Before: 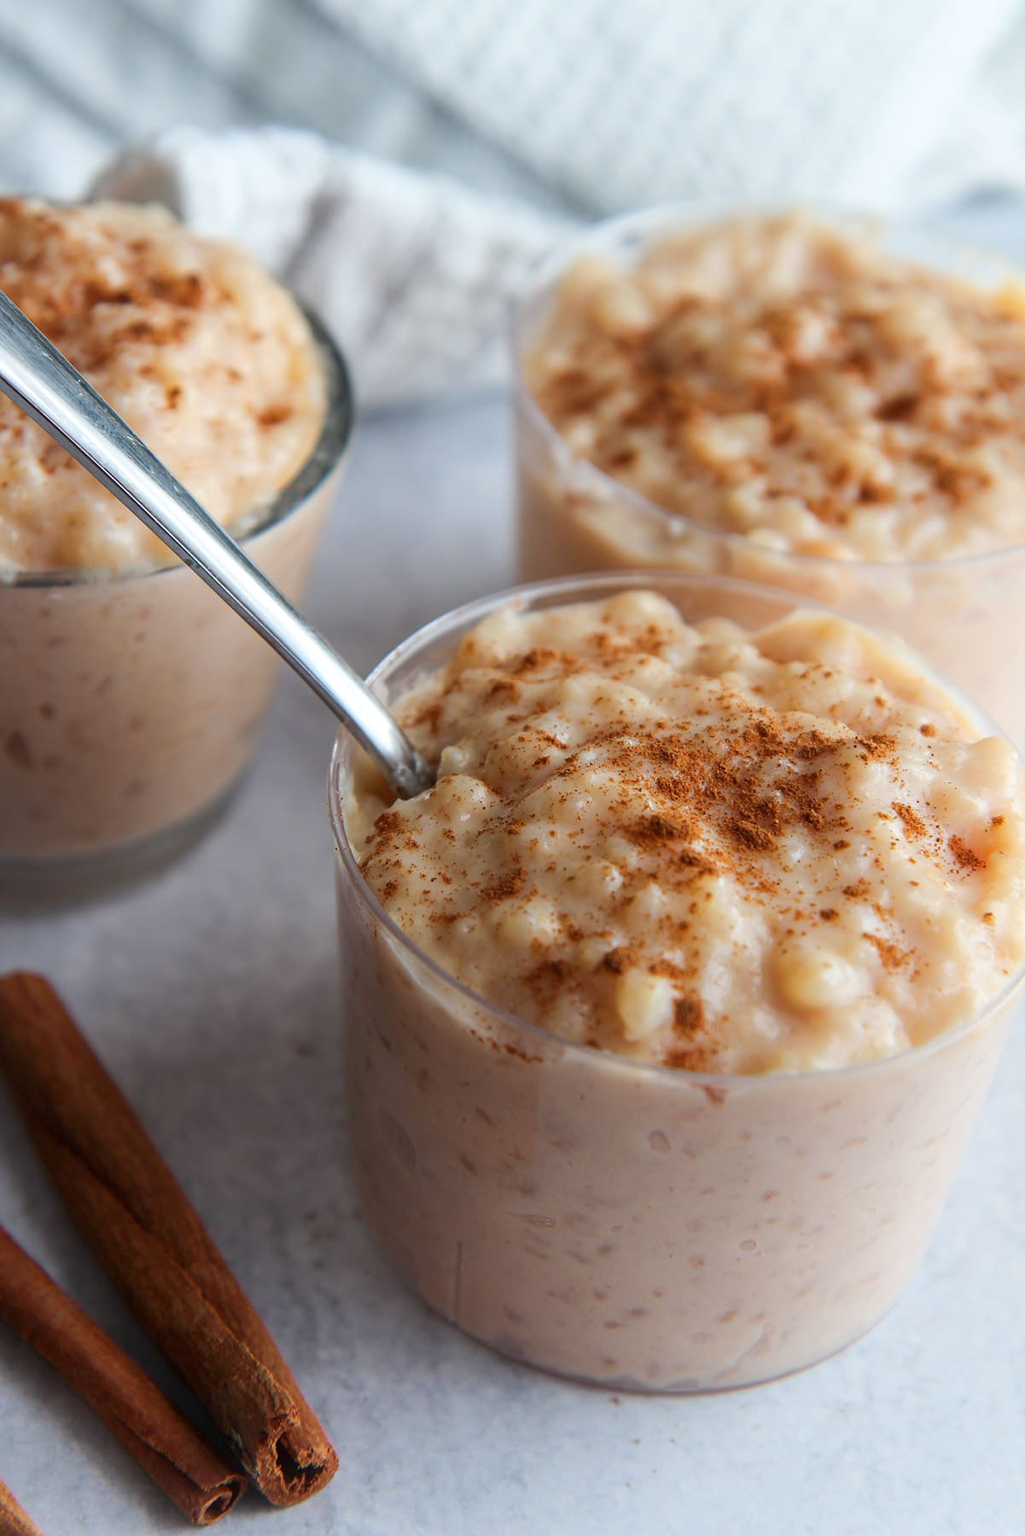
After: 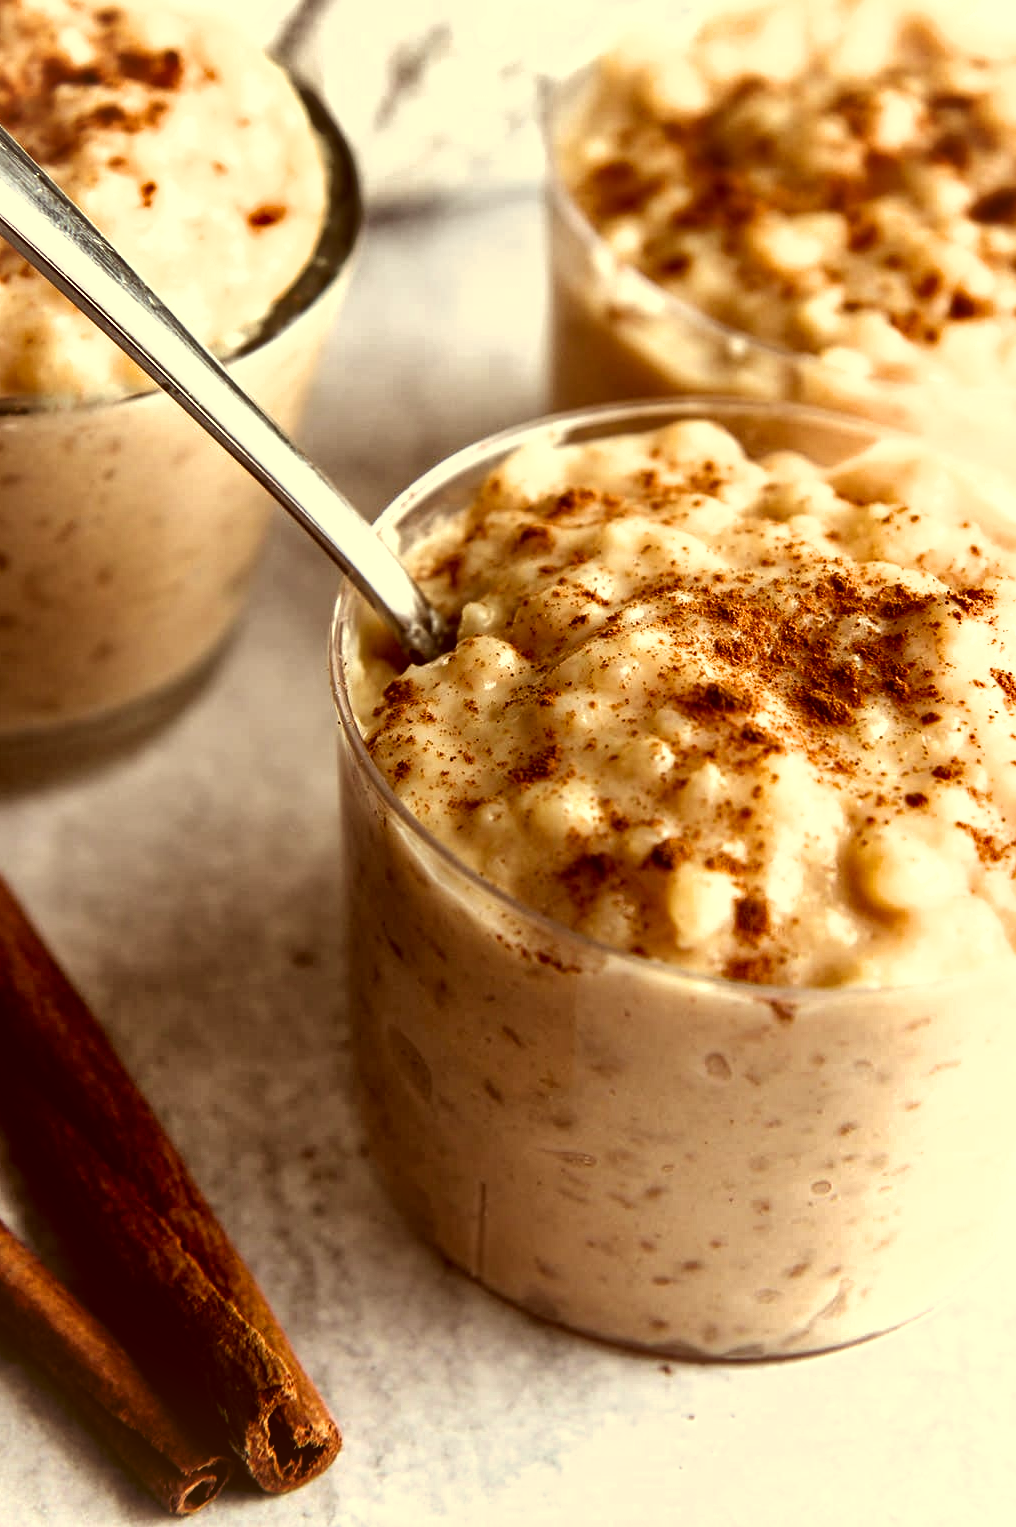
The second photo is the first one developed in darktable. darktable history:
exposure: exposure 0.203 EV, compensate highlight preservation false
local contrast: highlights 103%, shadows 98%, detail 119%, midtone range 0.2
crop and rotate: left 4.7%, top 15.152%, right 10.685%
filmic rgb: black relative exposure -8.18 EV, white relative exposure 2.23 EV, hardness 7.16, latitude 85.47%, contrast 1.697, highlights saturation mix -3.66%, shadows ↔ highlights balance -2.54%
color correction: highlights a* 1.18, highlights b* 24.3, shadows a* 15.35, shadows b* 24.44
shadows and highlights: shadows 59.87, soften with gaussian
vignetting: fall-off radius 61.13%, brightness 0.031, saturation -0.002
